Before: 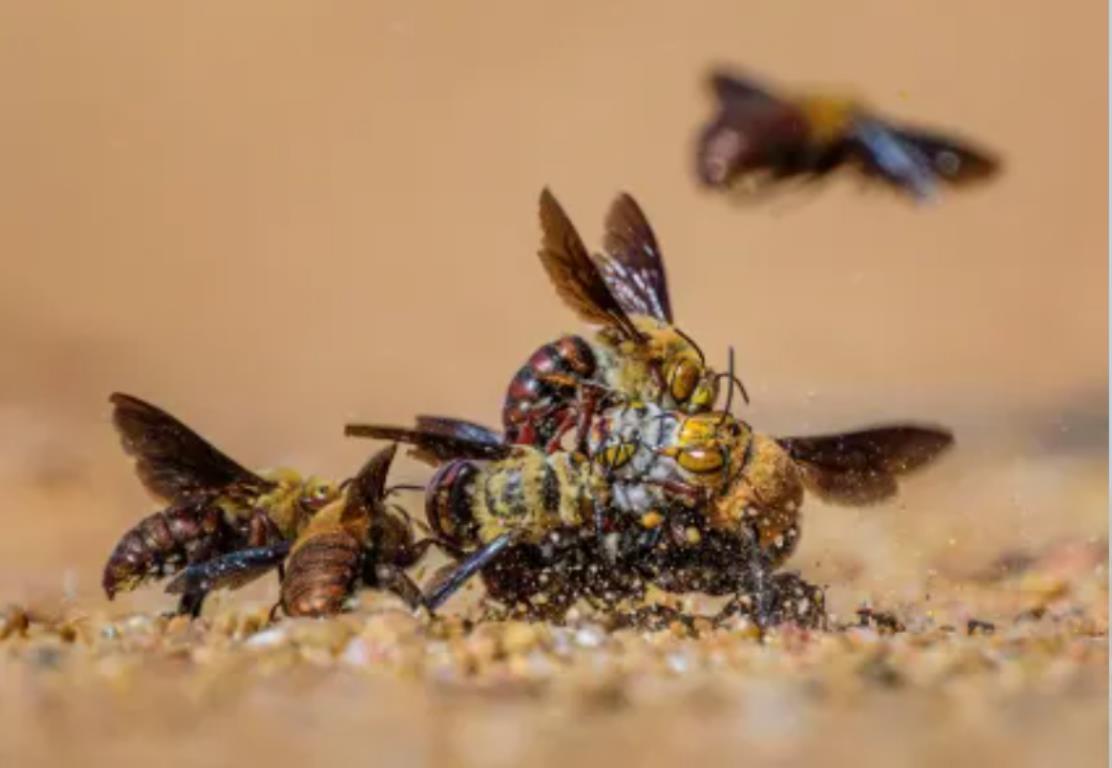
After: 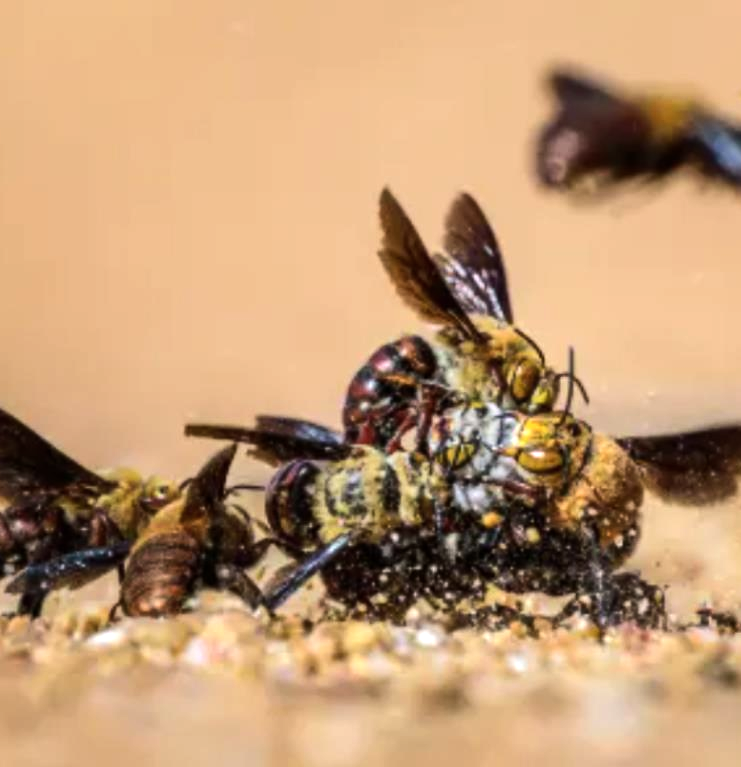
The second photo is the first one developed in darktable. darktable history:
tone equalizer: -8 EV -0.75 EV, -7 EV -0.7 EV, -6 EV -0.6 EV, -5 EV -0.4 EV, -3 EV 0.4 EV, -2 EV 0.6 EV, -1 EV 0.7 EV, +0 EV 0.75 EV, edges refinement/feathering 500, mask exposure compensation -1.57 EV, preserve details no
contrast brightness saturation: saturation -0.05
crop and rotate: left 14.436%, right 18.898%
